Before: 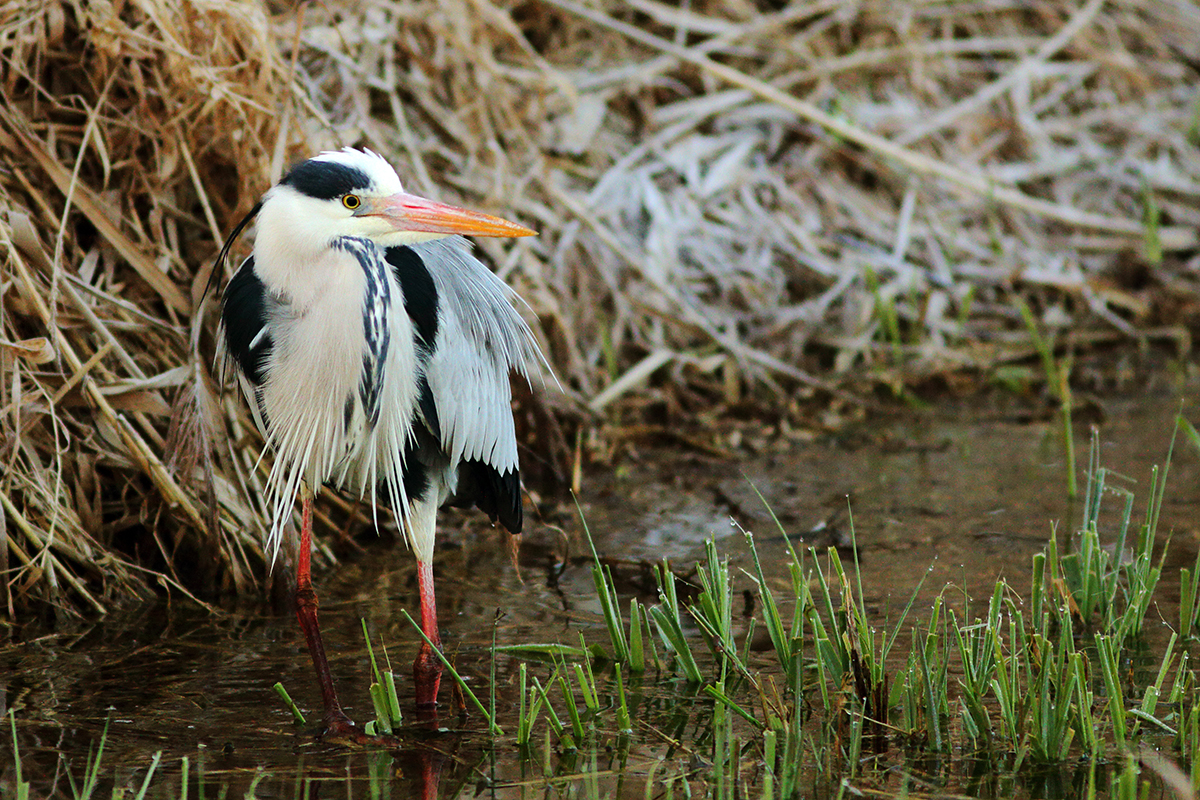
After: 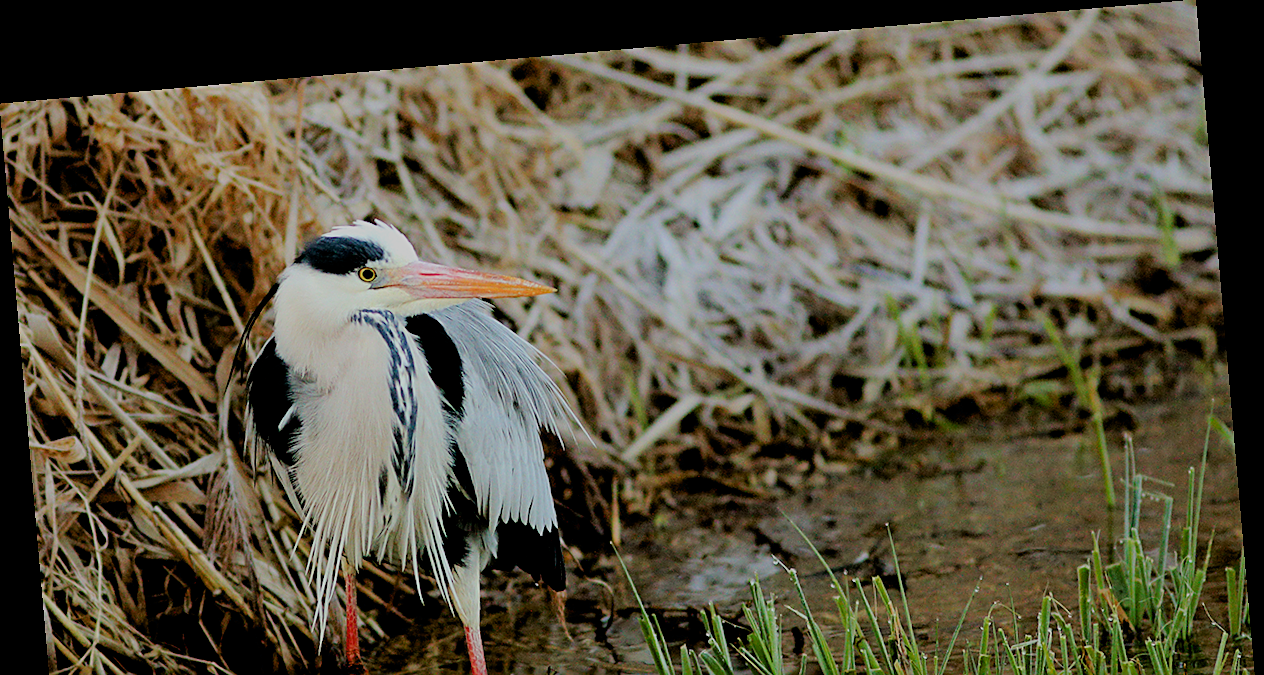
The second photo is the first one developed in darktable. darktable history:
crop: bottom 24.967%
rotate and perspective: rotation -4.98°, automatic cropping off
filmic rgb: black relative exposure -6.59 EV, white relative exposure 4.71 EV, hardness 3.13, contrast 0.805
exposure: black level correction 0.01, exposure 0.014 EV, compensate highlight preservation false
sharpen: on, module defaults
